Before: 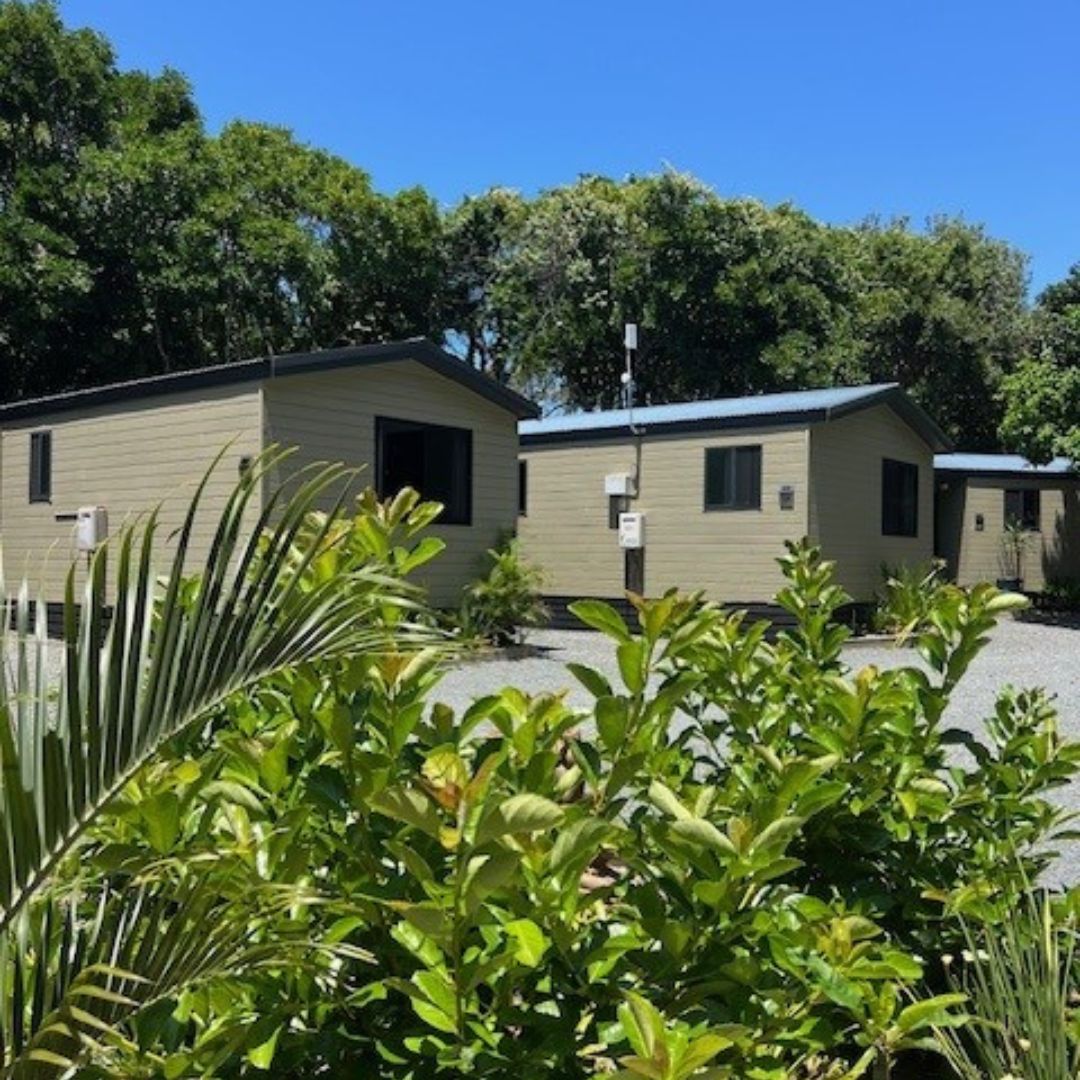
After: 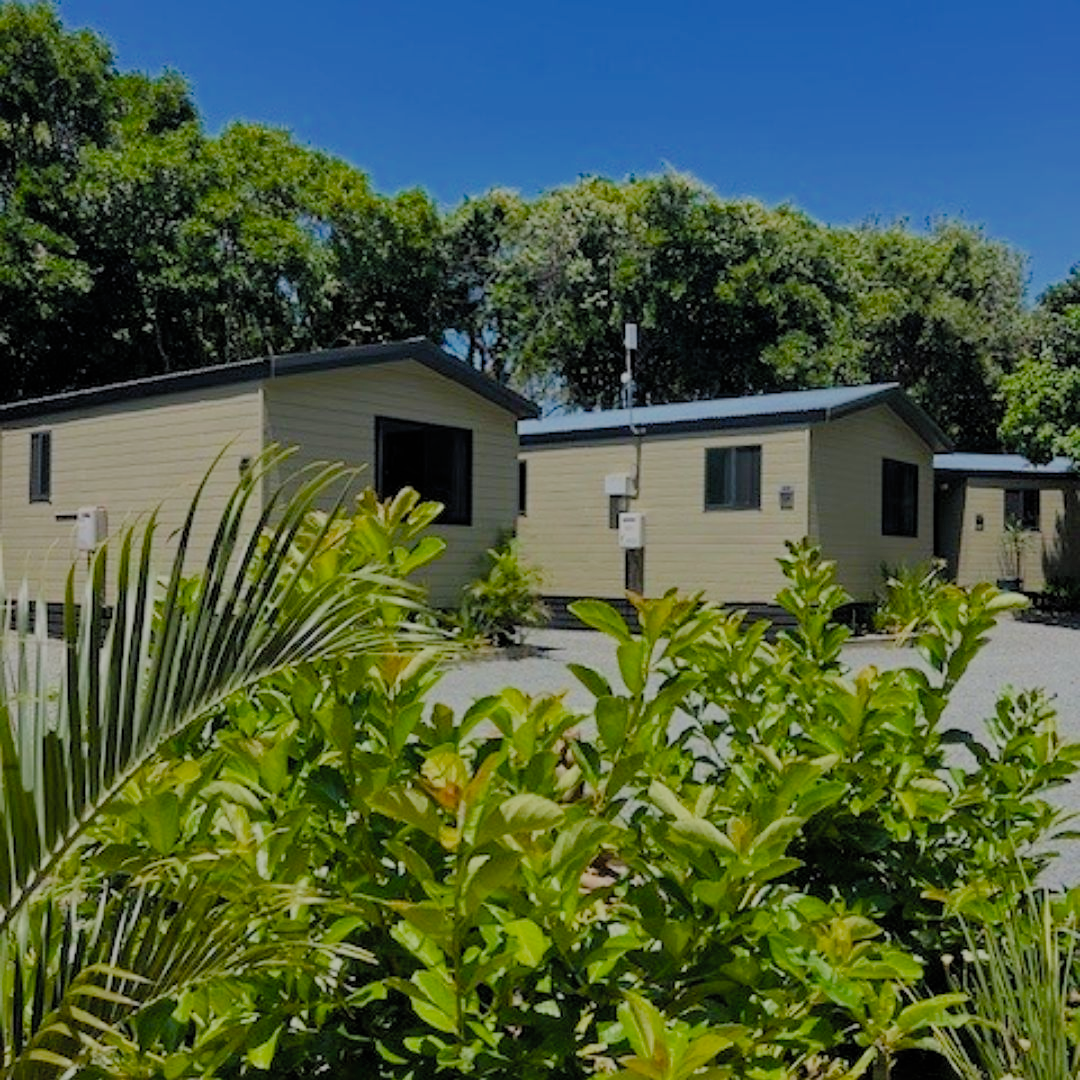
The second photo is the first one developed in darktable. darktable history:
filmic rgb: white relative exposure 8 EV, threshold 3 EV, hardness 2.44, latitude 10.07%, contrast 0.72, highlights saturation mix 10%, shadows ↔ highlights balance 1.38%, color science v4 (2020), enable highlight reconstruction true
color balance rgb: perceptual saturation grading › global saturation 20%, perceptual saturation grading › highlights -25%, perceptual saturation grading › shadows 25%
color correction: saturation 0.85
sharpen: amount 0.2
